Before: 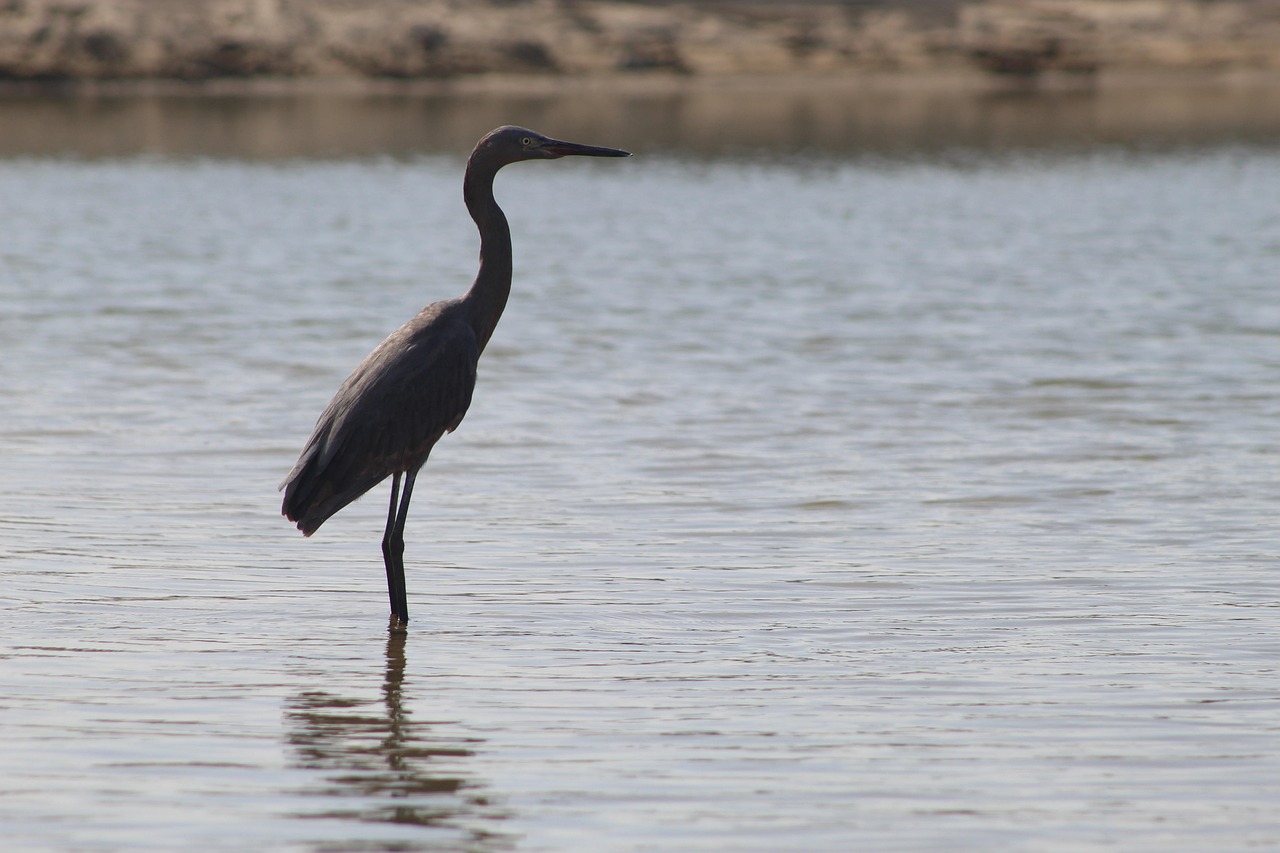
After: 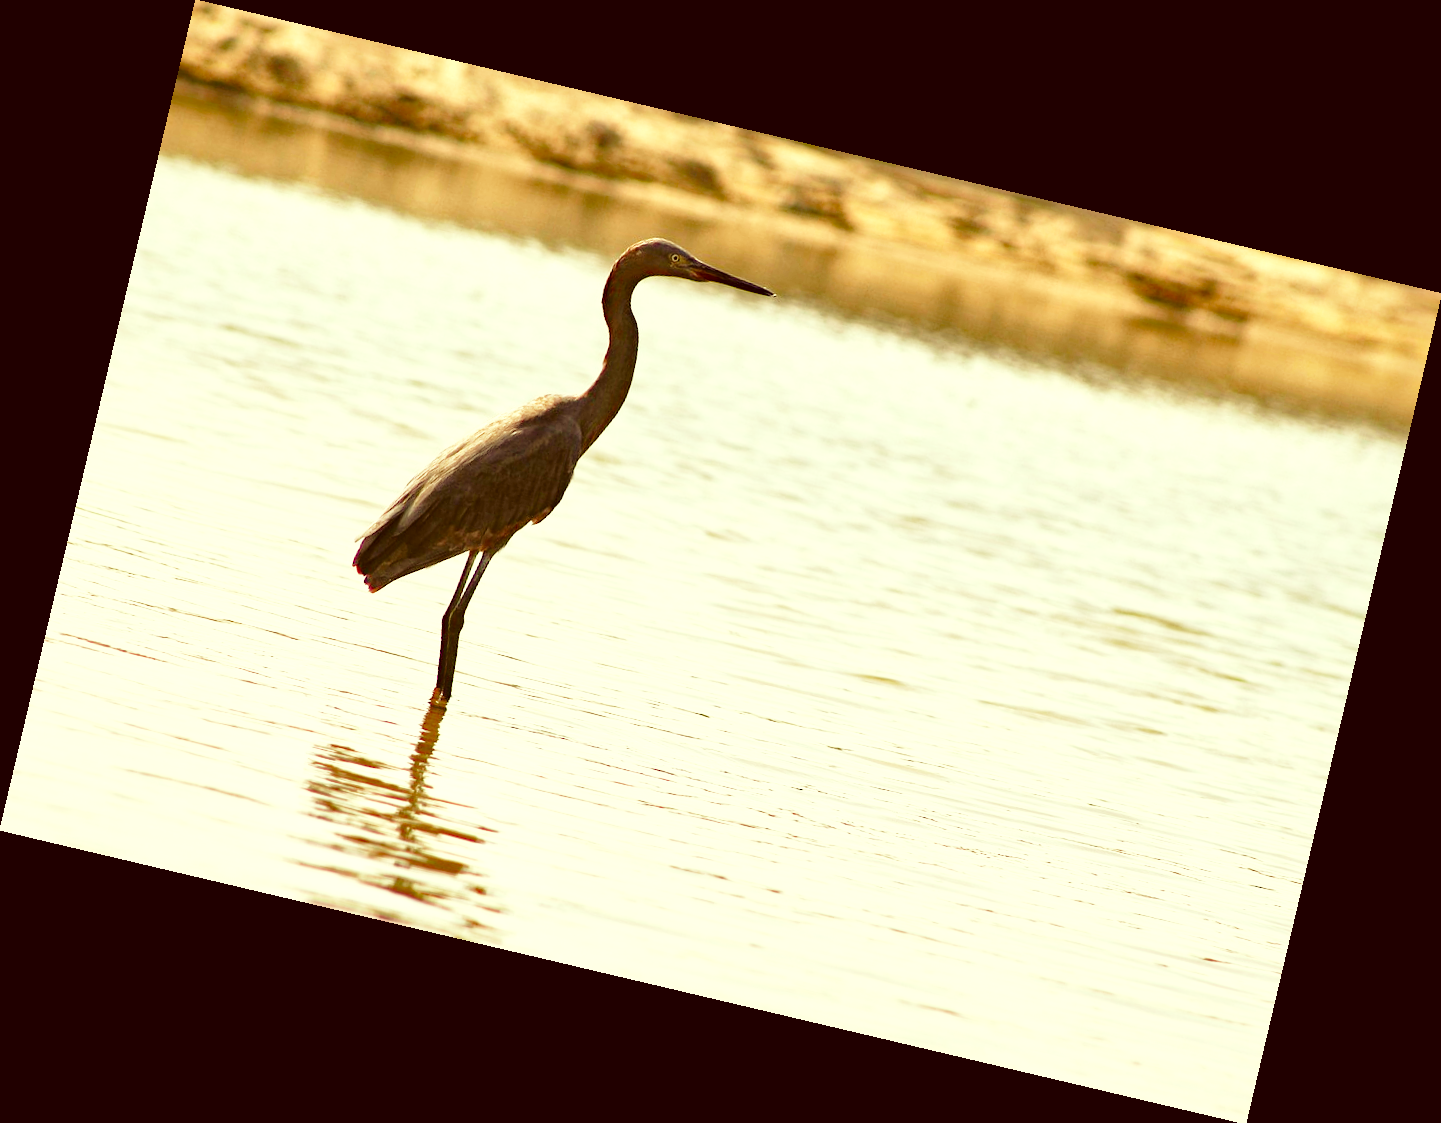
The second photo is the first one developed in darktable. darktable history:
base curve: curves: ch0 [(0, 0) (0.028, 0.03) (0.121, 0.232) (0.46, 0.748) (0.859, 0.968) (1, 1)], preserve colors none
local contrast: mode bilateral grid, contrast 20, coarseness 50, detail 161%, midtone range 0.2
exposure: exposure 1.25 EV, compensate exposure bias true, compensate highlight preservation false
color correction: highlights a* -5.3, highlights b* 9.8, shadows a* 9.8, shadows b* 24.26
haze removal: compatibility mode true, adaptive false
vibrance: vibrance 78%
white balance: red 1.123, blue 0.83
rotate and perspective: rotation 13.27°, automatic cropping off
